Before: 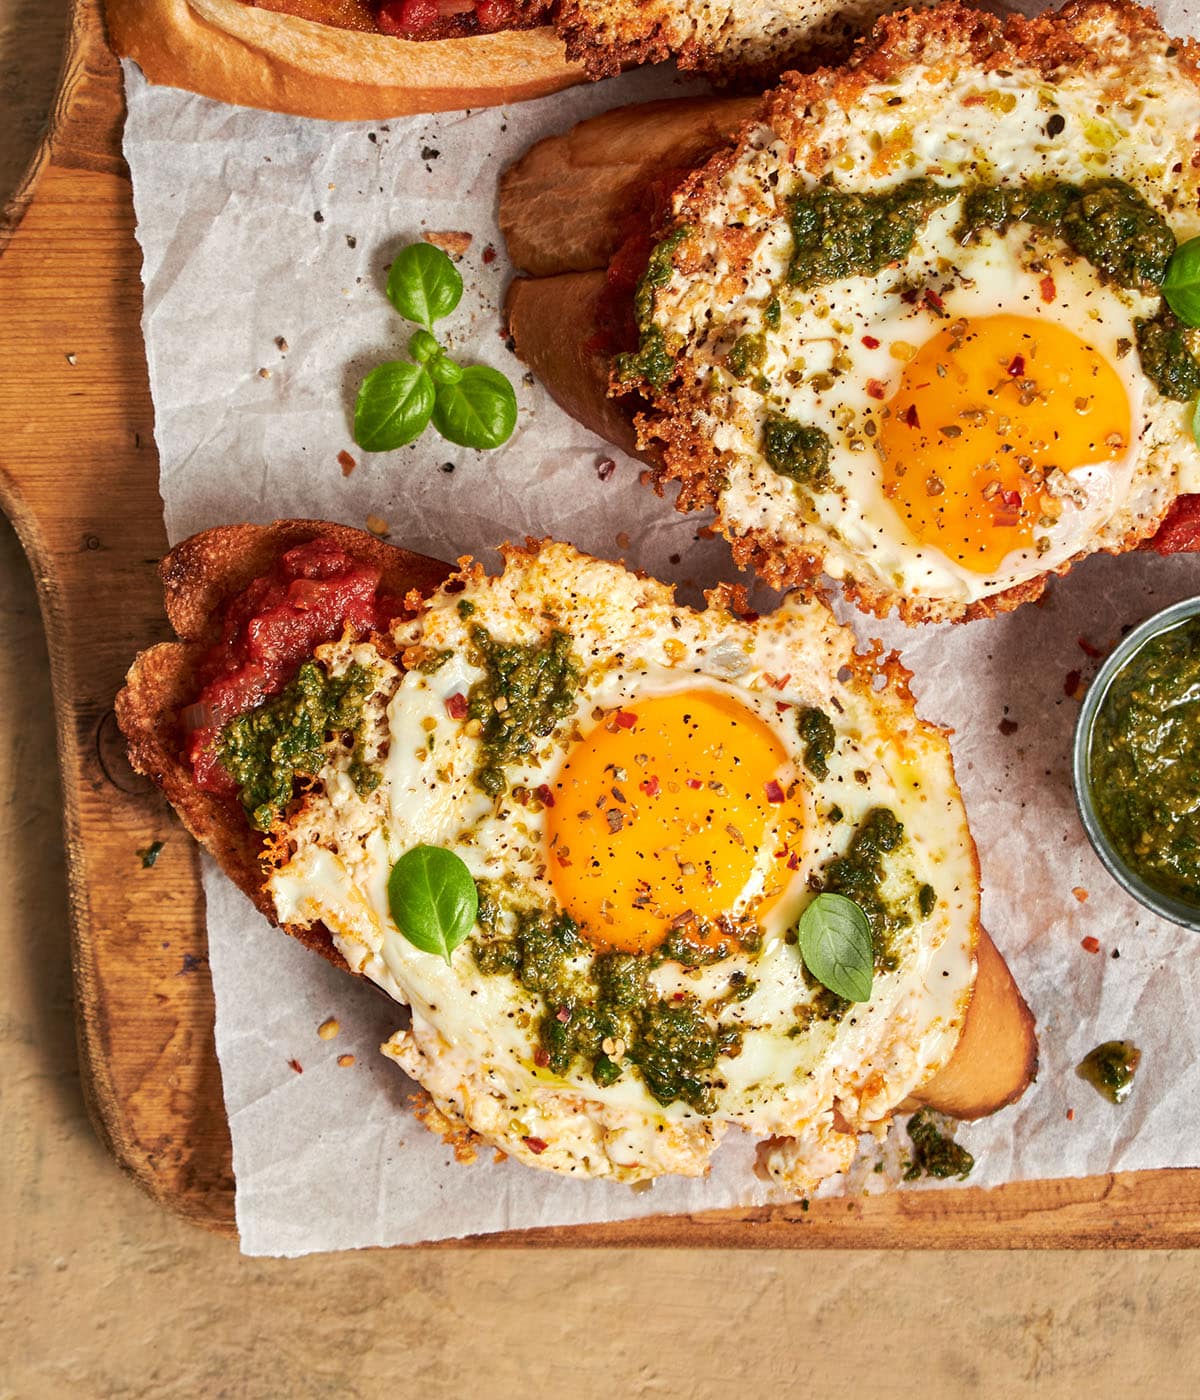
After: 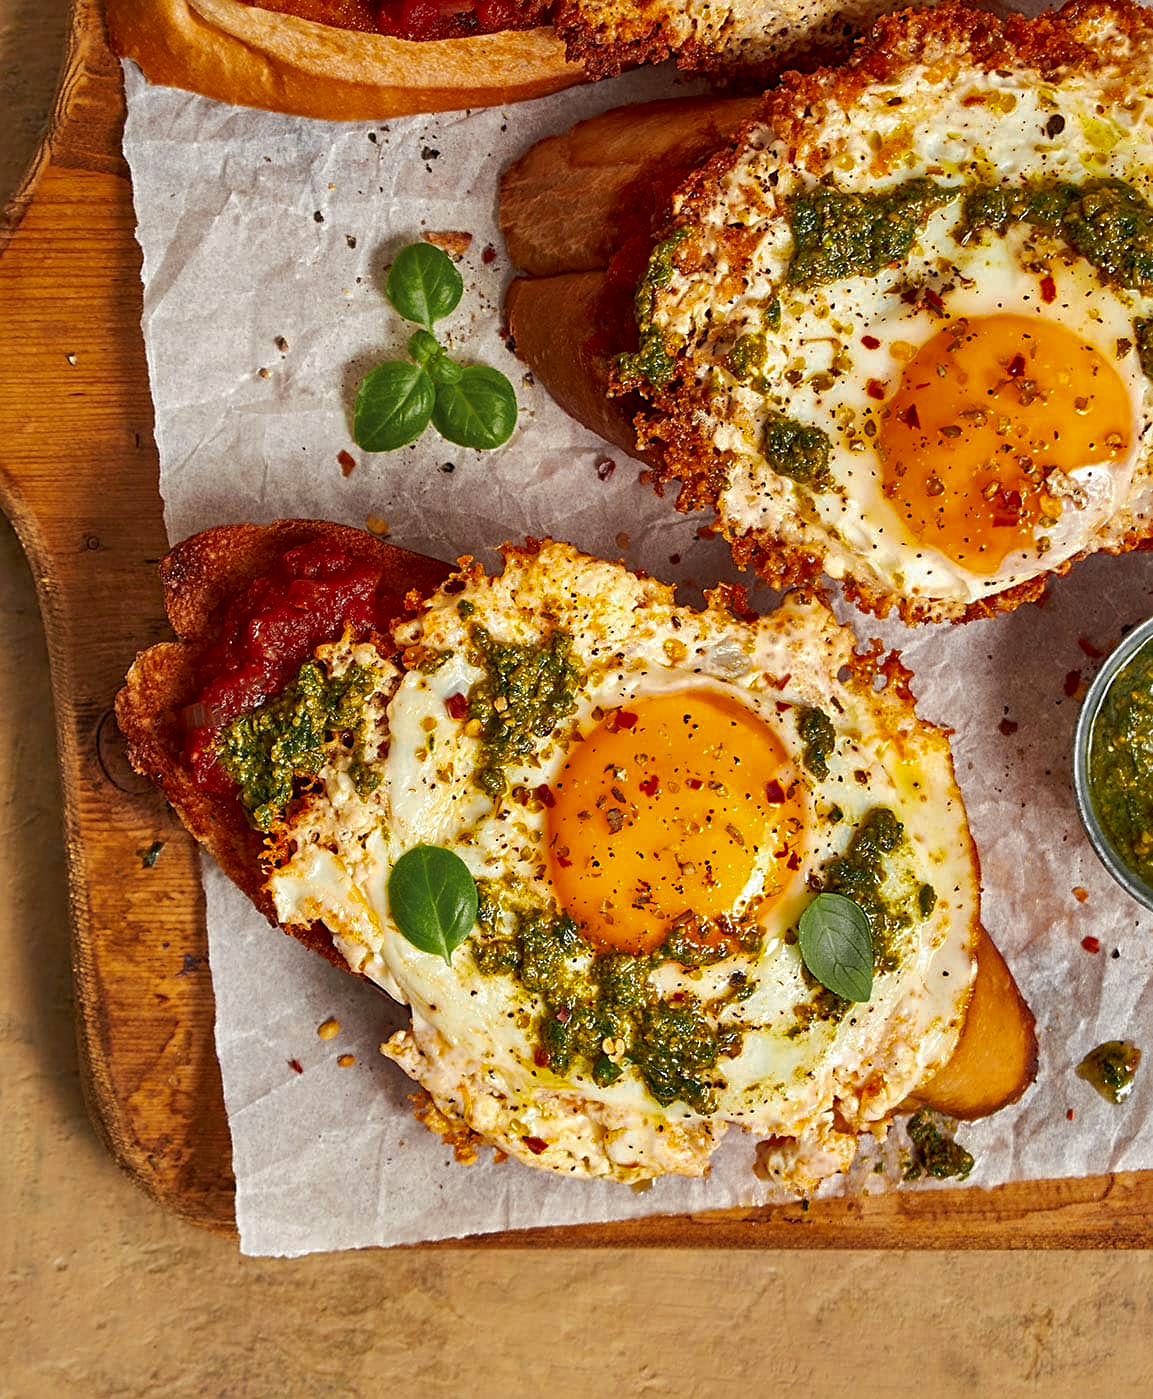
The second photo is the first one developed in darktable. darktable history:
contrast equalizer: y [[0.5, 0.502, 0.506, 0.511, 0.52, 0.537], [0.5 ×6], [0.505, 0.509, 0.518, 0.534, 0.553, 0.561], [0 ×6], [0 ×6]]
color zones: curves: ch0 [(0.035, 0.242) (0.25, 0.5) (0.384, 0.214) (0.488, 0.255) (0.75, 0.5)]; ch1 [(0.063, 0.379) (0.25, 0.5) (0.354, 0.201) (0.489, 0.085) (0.729, 0.271)]; ch2 [(0.25, 0.5) (0.38, 0.517) (0.442, 0.51) (0.735, 0.456)]
crop: right 3.876%, bottom 0.02%
contrast brightness saturation: contrast 0.084, saturation 0.203
shadows and highlights: on, module defaults
sharpen: on, module defaults
exposure: compensate highlight preservation false
